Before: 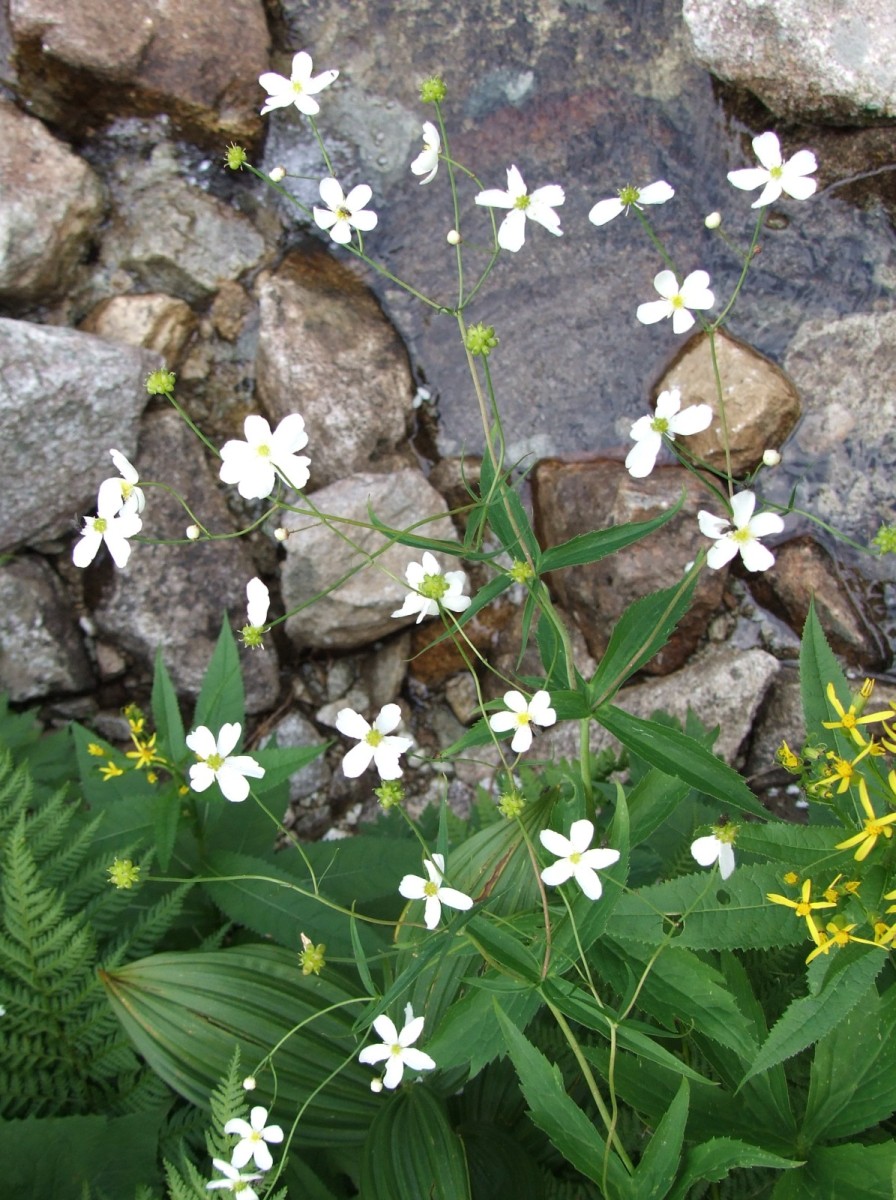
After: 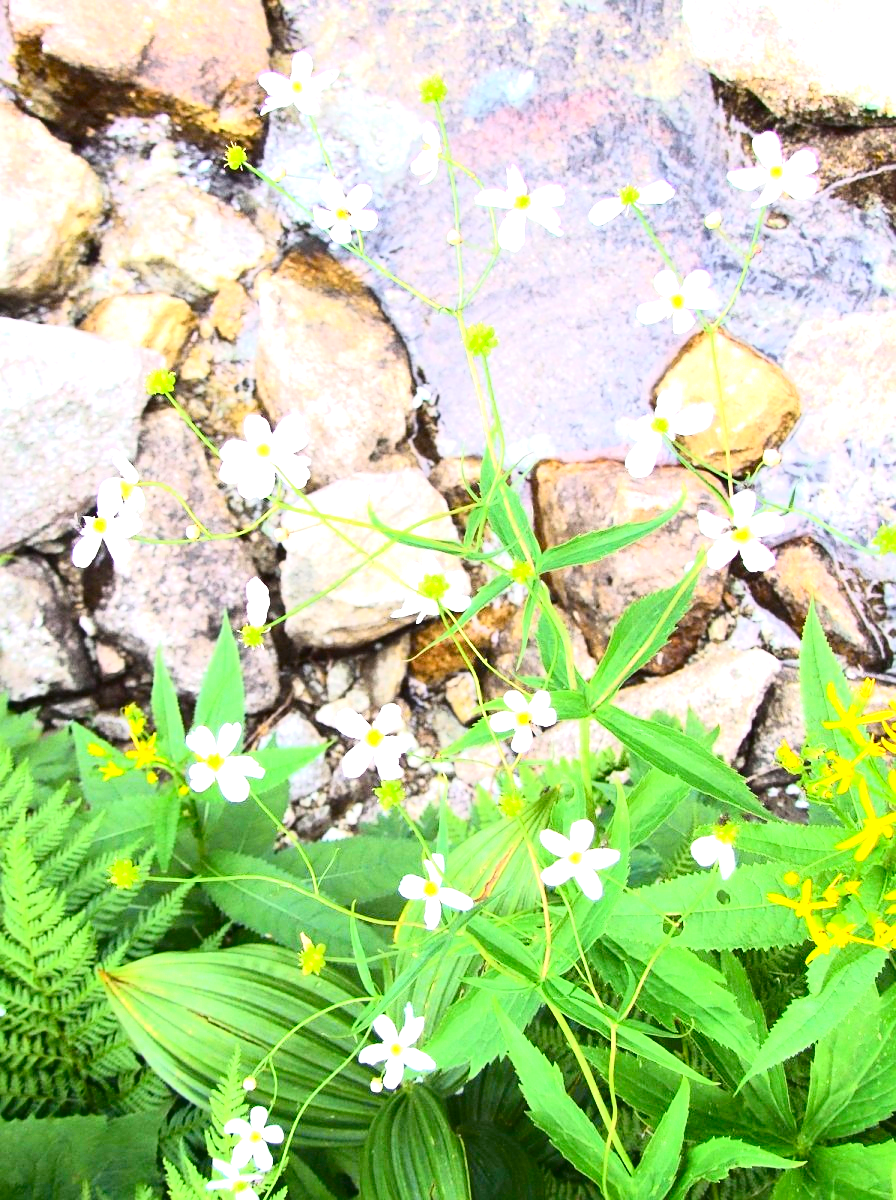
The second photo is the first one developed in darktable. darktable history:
tone curve: curves: ch0 [(0, 0.031) (0.145, 0.106) (0.319, 0.269) (0.495, 0.544) (0.707, 0.833) (0.859, 0.931) (1, 0.967)]; ch1 [(0, 0) (0.279, 0.218) (0.424, 0.411) (0.495, 0.504) (0.538, 0.55) (0.578, 0.595) (0.707, 0.778) (1, 1)]; ch2 [(0, 0) (0.125, 0.089) (0.353, 0.329) (0.436, 0.432) (0.552, 0.554) (0.615, 0.674) (1, 1)], color space Lab, independent channels, preserve colors none
white balance: red 1, blue 1
sharpen: amount 0.2
exposure: black level correction 0.001, exposure 2 EV, compensate highlight preservation false
